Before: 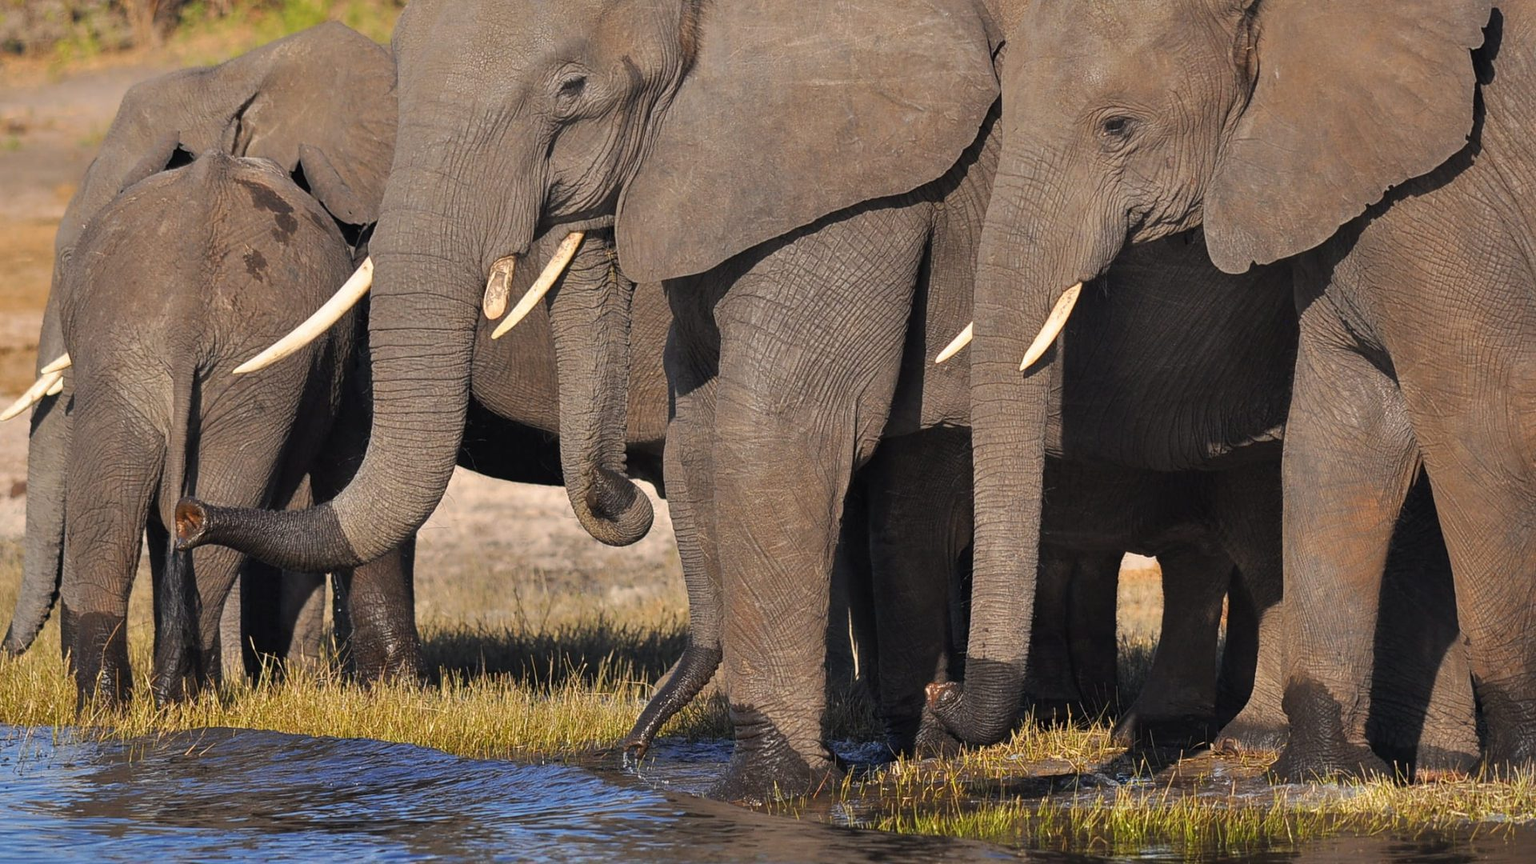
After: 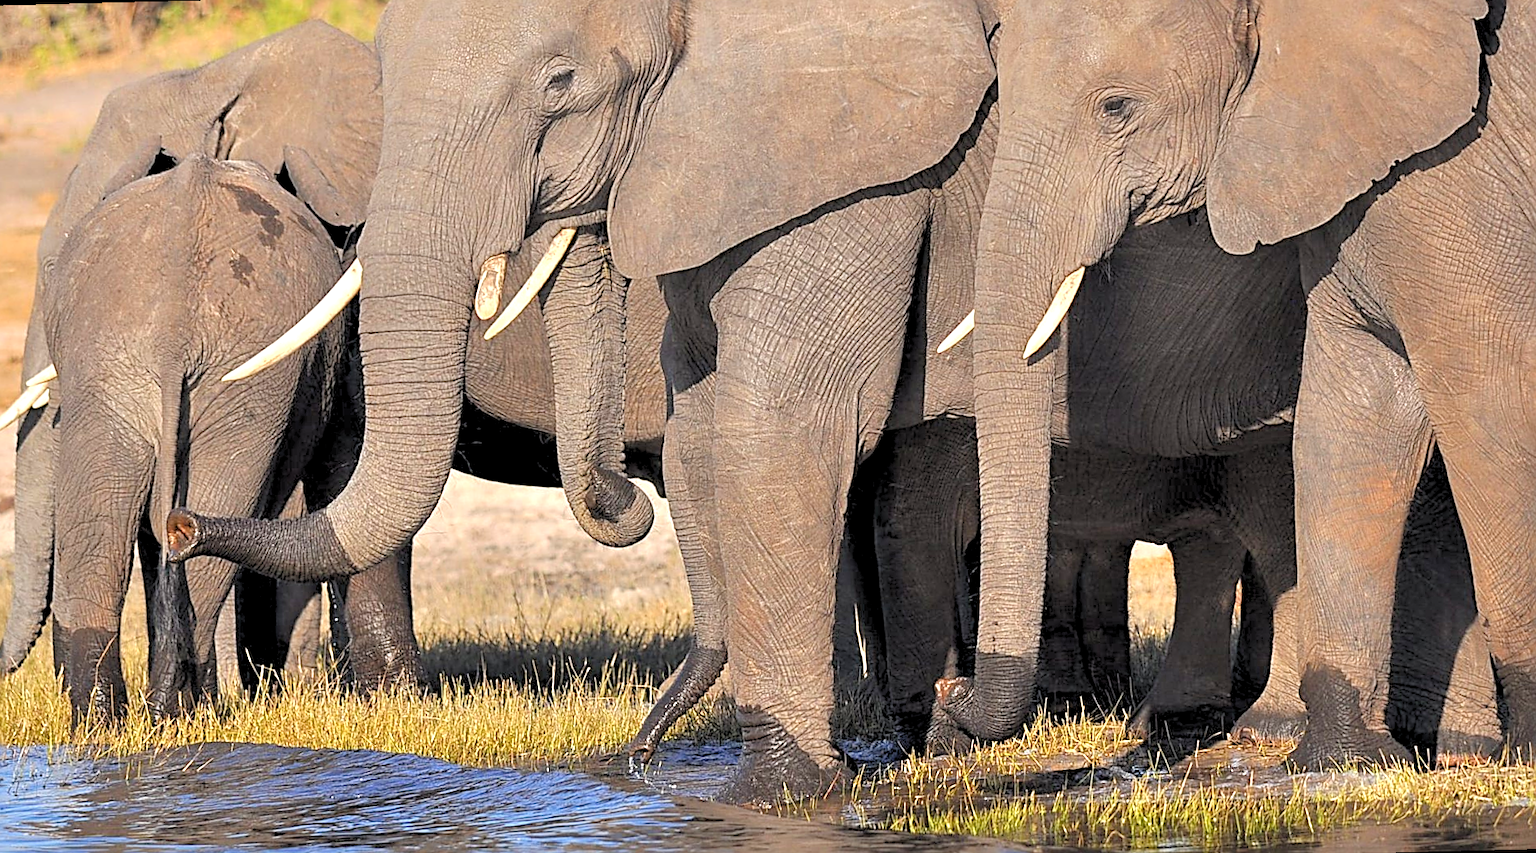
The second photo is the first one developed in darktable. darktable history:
sharpen: radius 2.584, amount 0.688
rotate and perspective: rotation -1.42°, crop left 0.016, crop right 0.984, crop top 0.035, crop bottom 0.965
rgb levels: preserve colors sum RGB, levels [[0.038, 0.433, 0.934], [0, 0.5, 1], [0, 0.5, 1]]
exposure: black level correction 0, exposure 0.9 EV, compensate highlight preservation false
